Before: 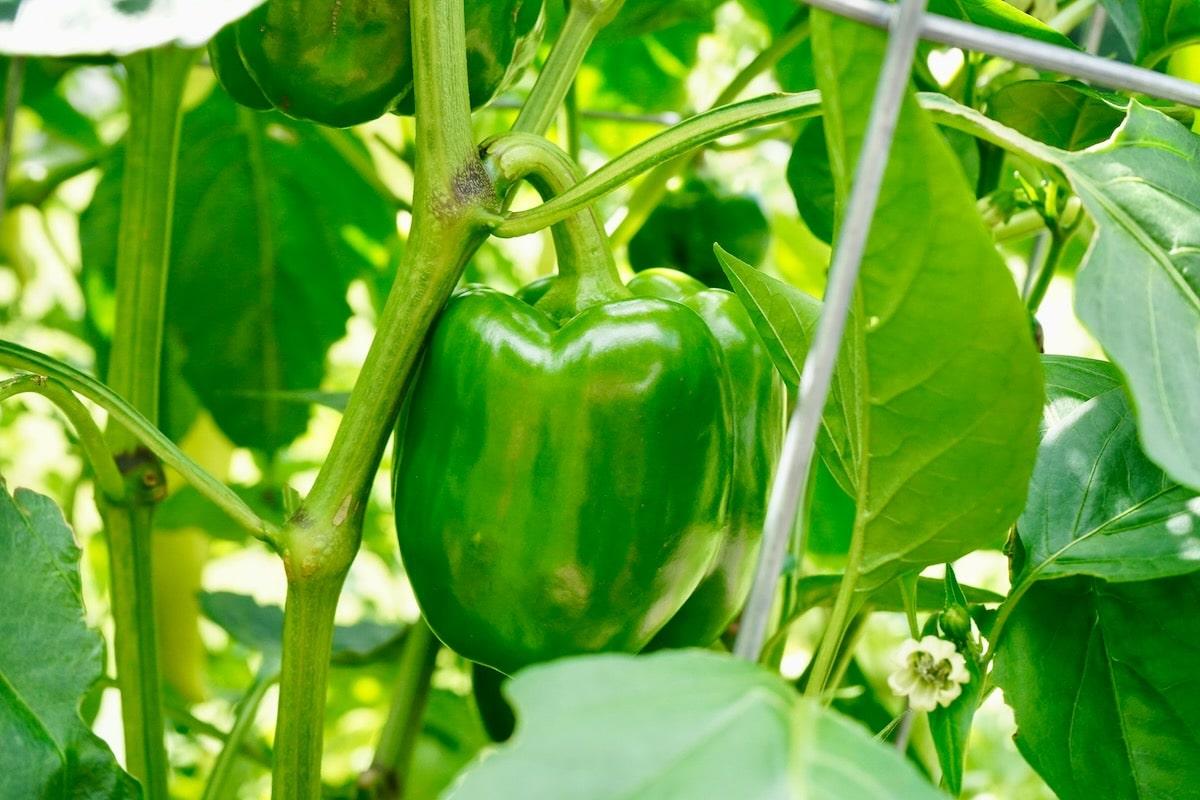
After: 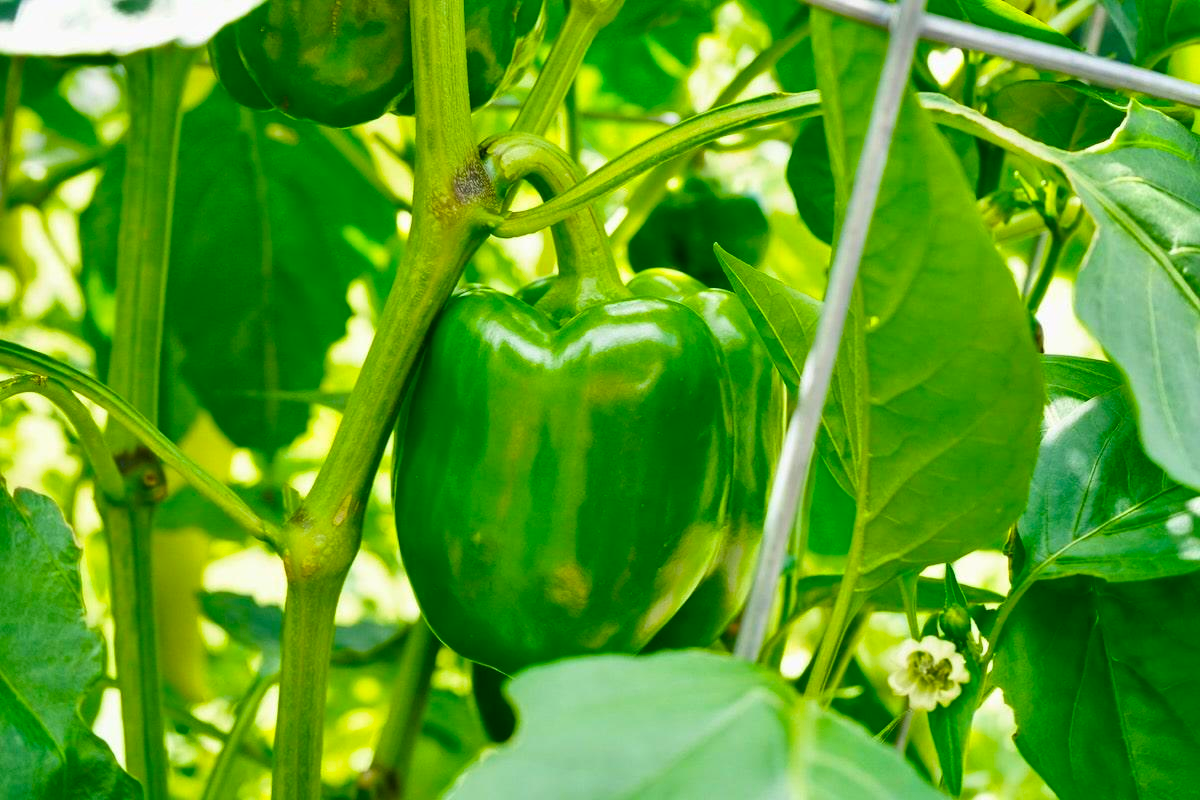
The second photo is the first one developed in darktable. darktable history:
shadows and highlights: soften with gaussian
color balance rgb: perceptual saturation grading › global saturation 25%, global vibrance 20%
